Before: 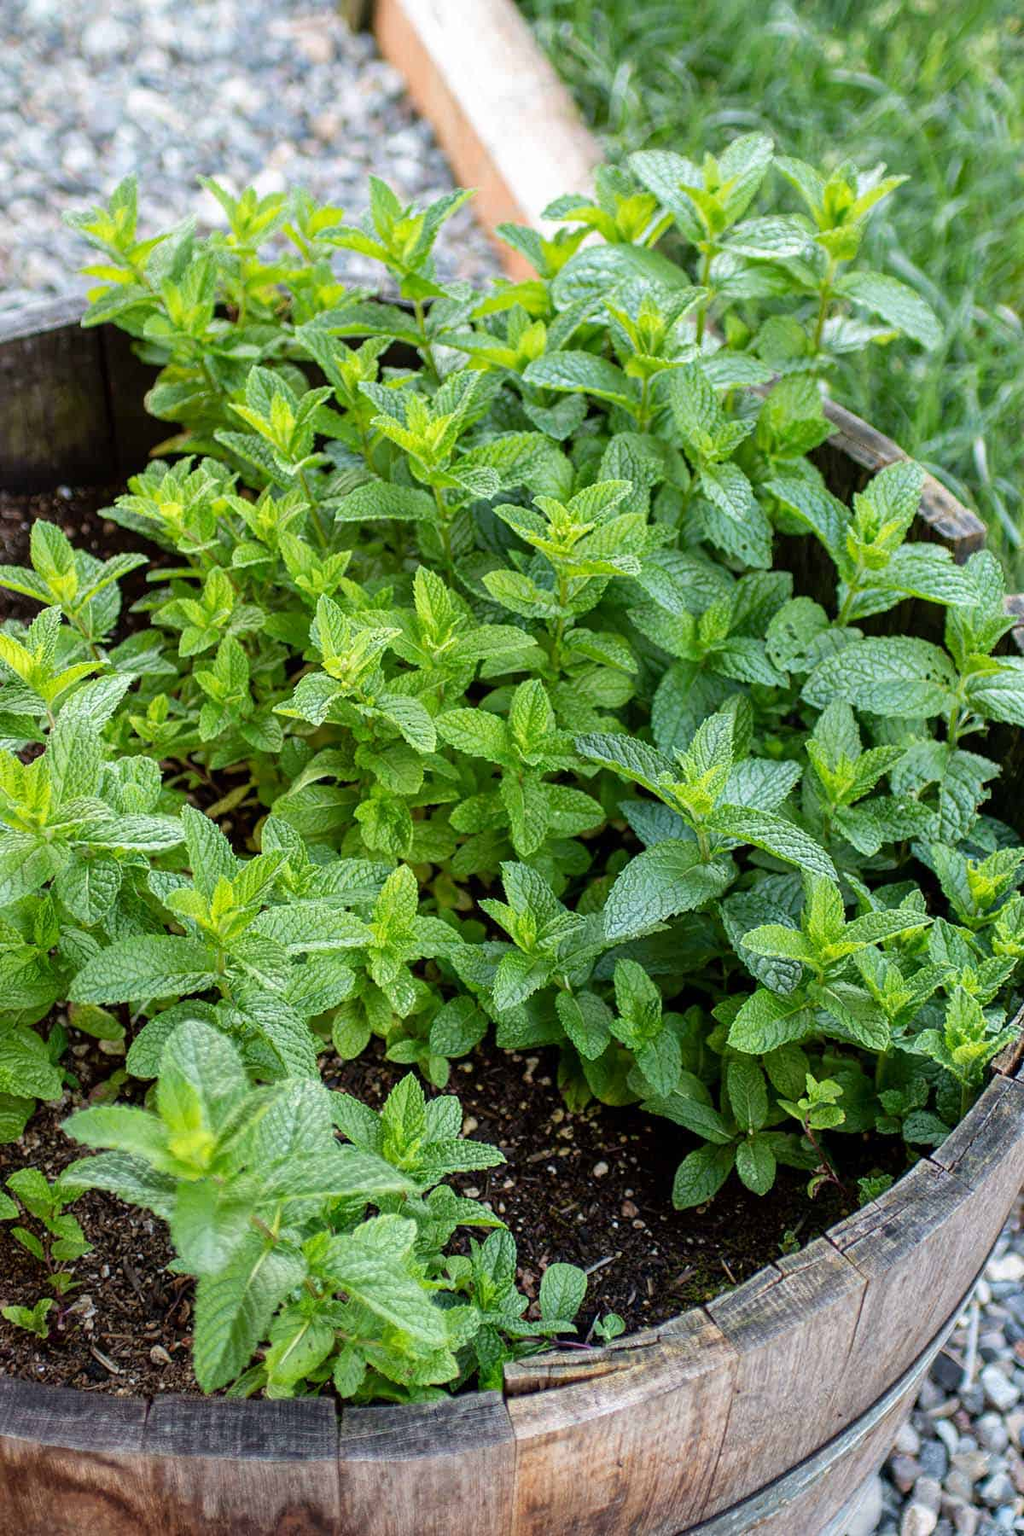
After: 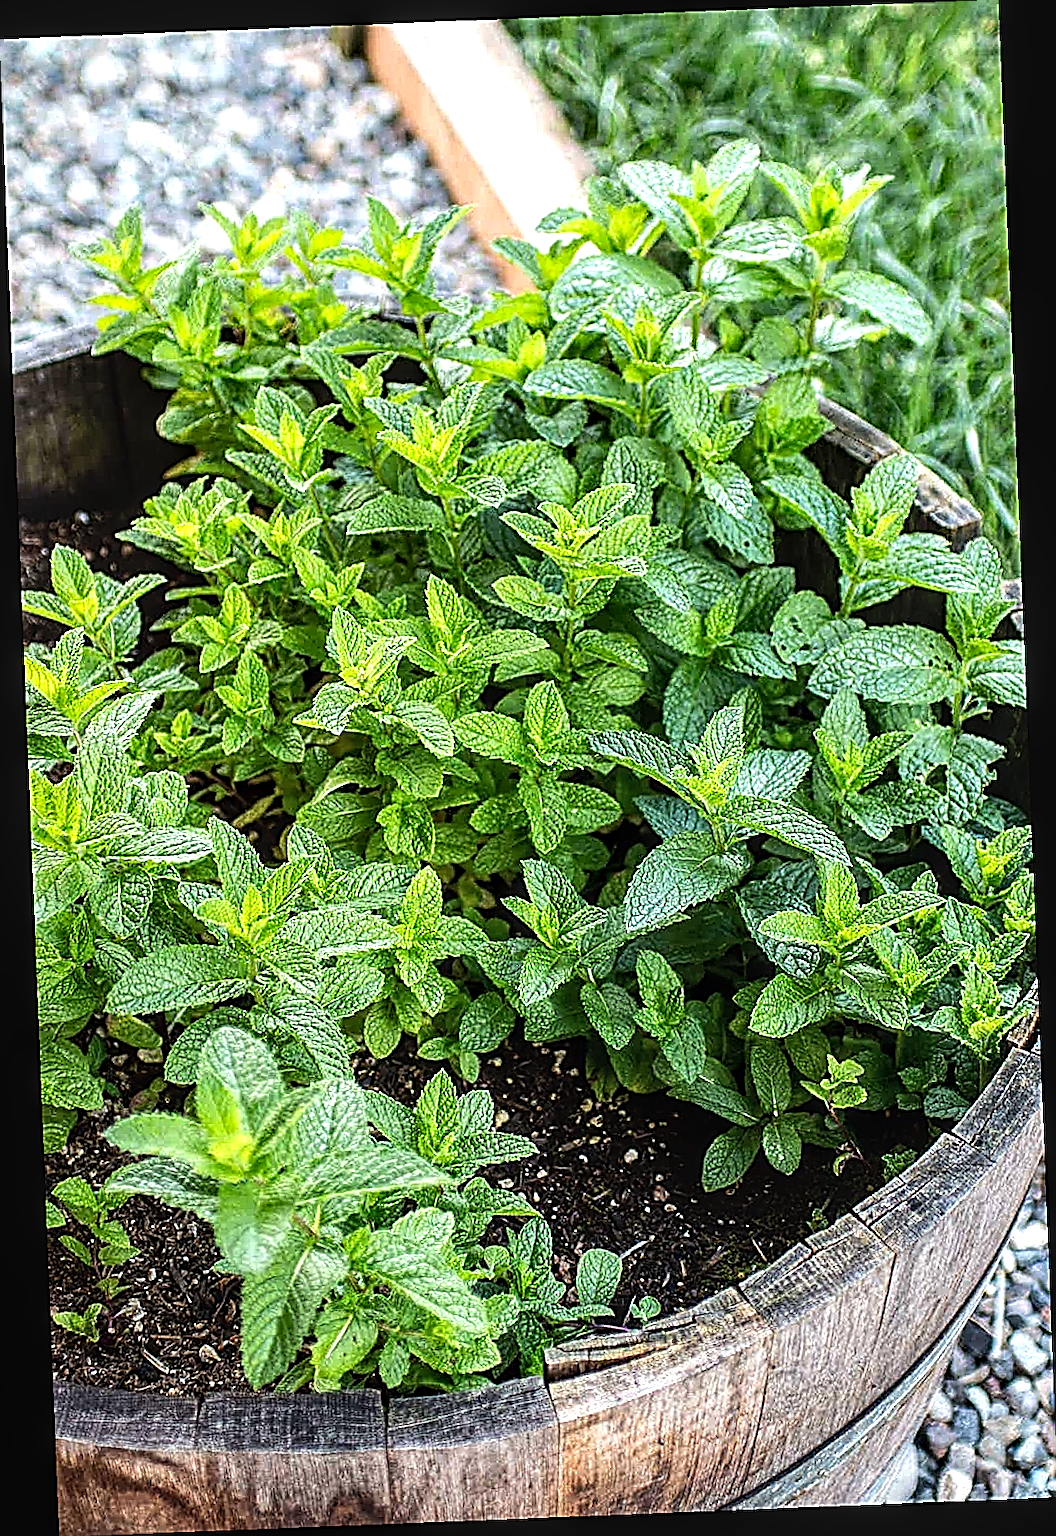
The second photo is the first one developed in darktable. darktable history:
tone equalizer: -8 EV -0.75 EV, -7 EV -0.7 EV, -6 EV -0.6 EV, -5 EV -0.4 EV, -3 EV 0.4 EV, -2 EV 0.6 EV, -1 EV 0.7 EV, +0 EV 0.75 EV, edges refinement/feathering 500, mask exposure compensation -1.57 EV, preserve details no
sharpen: amount 2
rotate and perspective: rotation -2.29°, automatic cropping off
local contrast: on, module defaults
